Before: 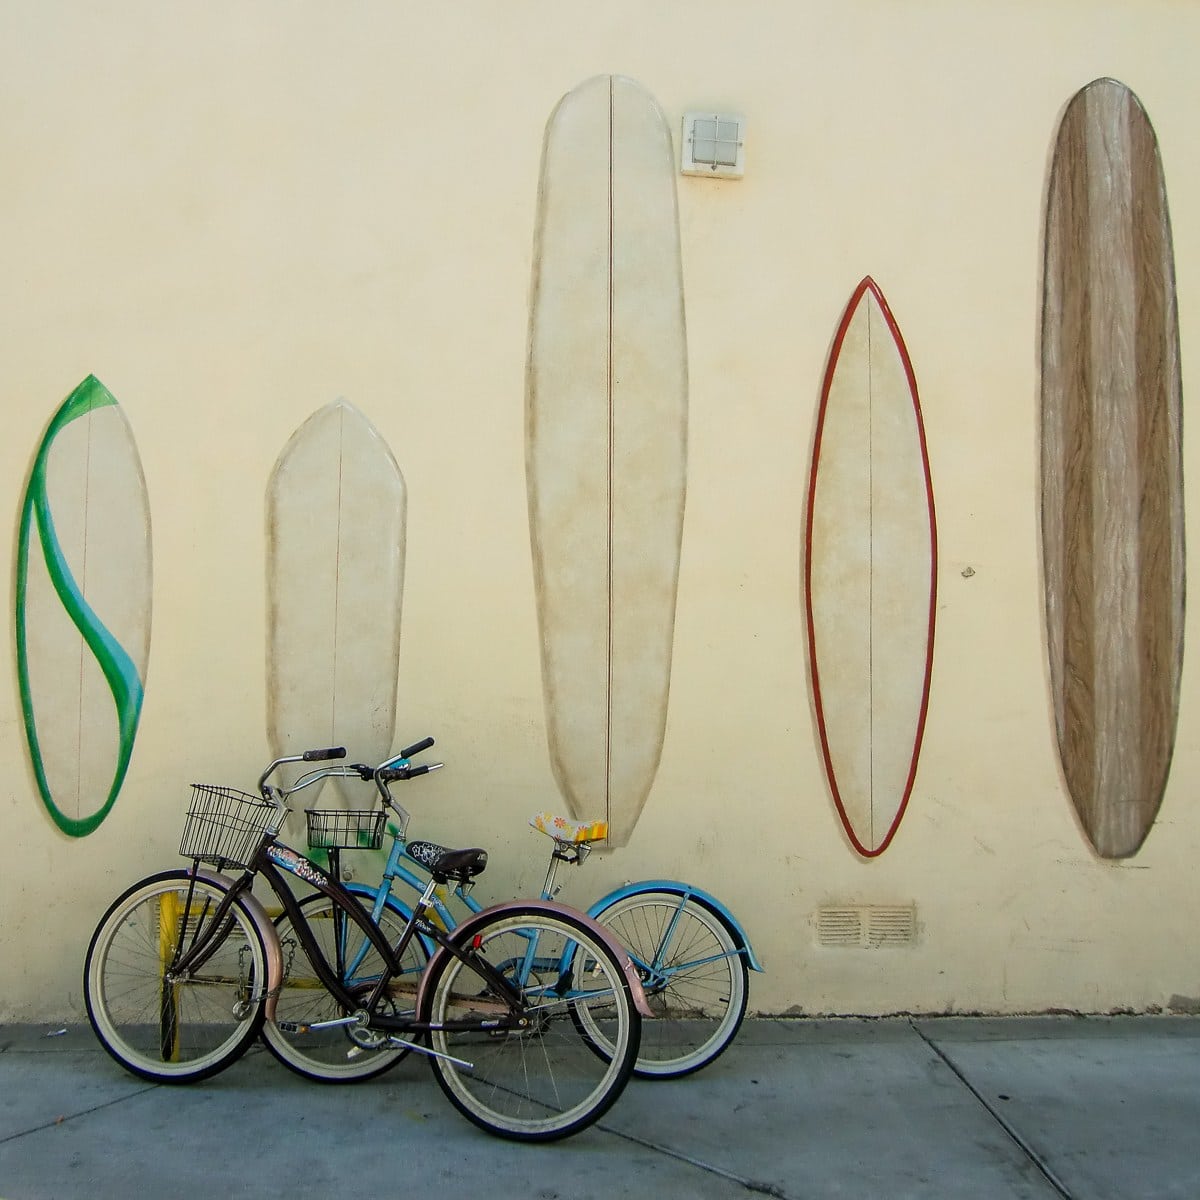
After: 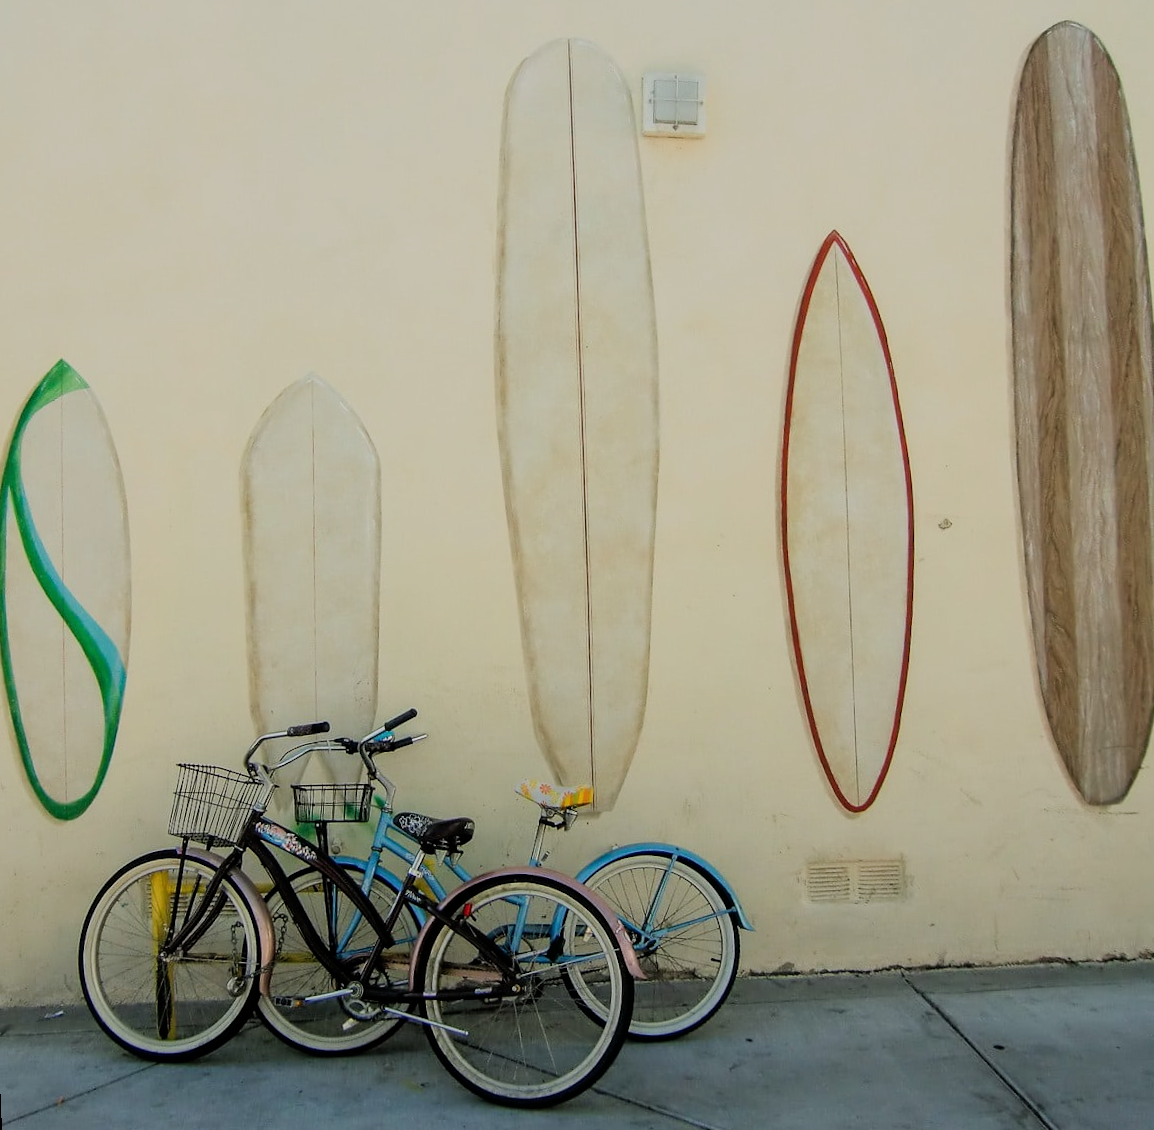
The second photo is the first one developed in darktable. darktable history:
rotate and perspective: rotation -2.12°, lens shift (vertical) 0.009, lens shift (horizontal) -0.008, automatic cropping original format, crop left 0.036, crop right 0.964, crop top 0.05, crop bottom 0.959
filmic rgb: hardness 4.17
